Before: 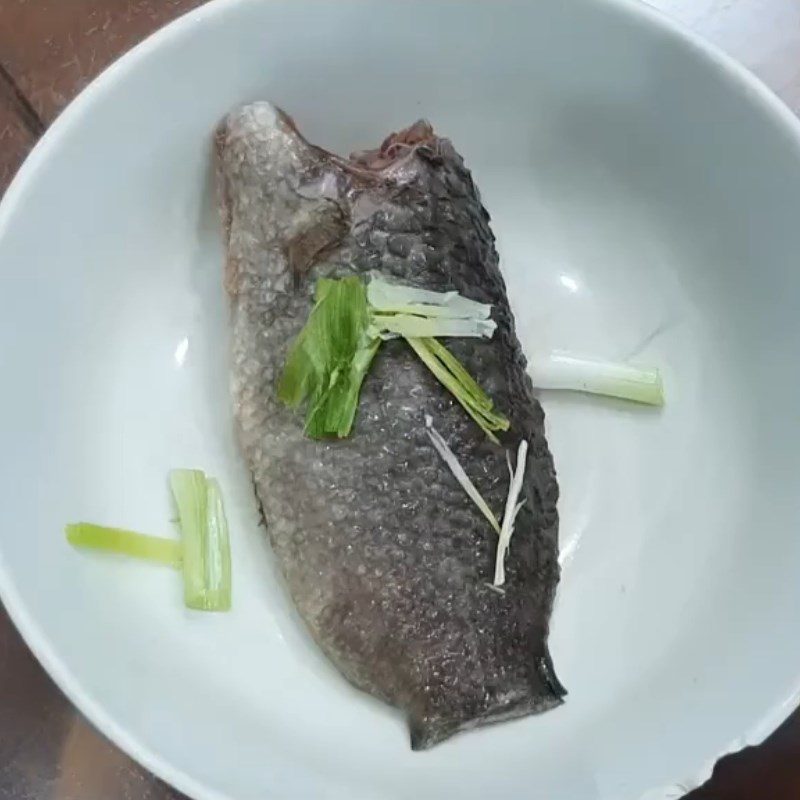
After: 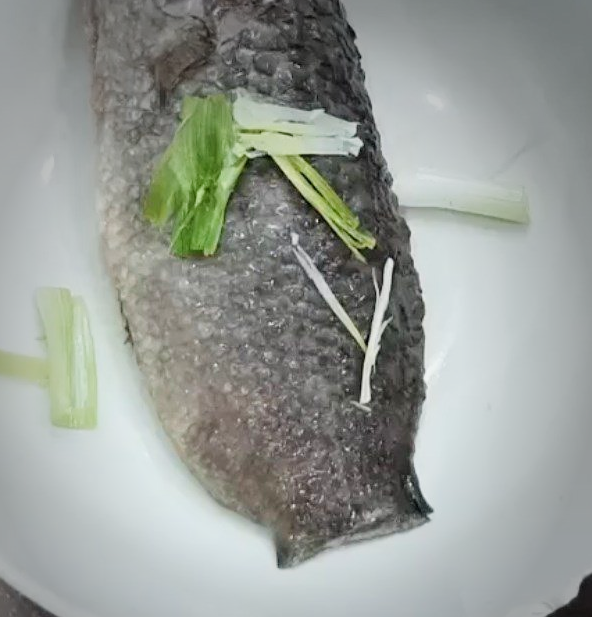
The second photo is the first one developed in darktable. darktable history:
crop: left 16.871%, top 22.857%, right 9.116%
filmic rgb: white relative exposure 3.9 EV, hardness 4.26
exposure: exposure 0.669 EV
vignetting: fall-off start 64.63%, center (-0.034, 0.148), width/height ratio 0.881
